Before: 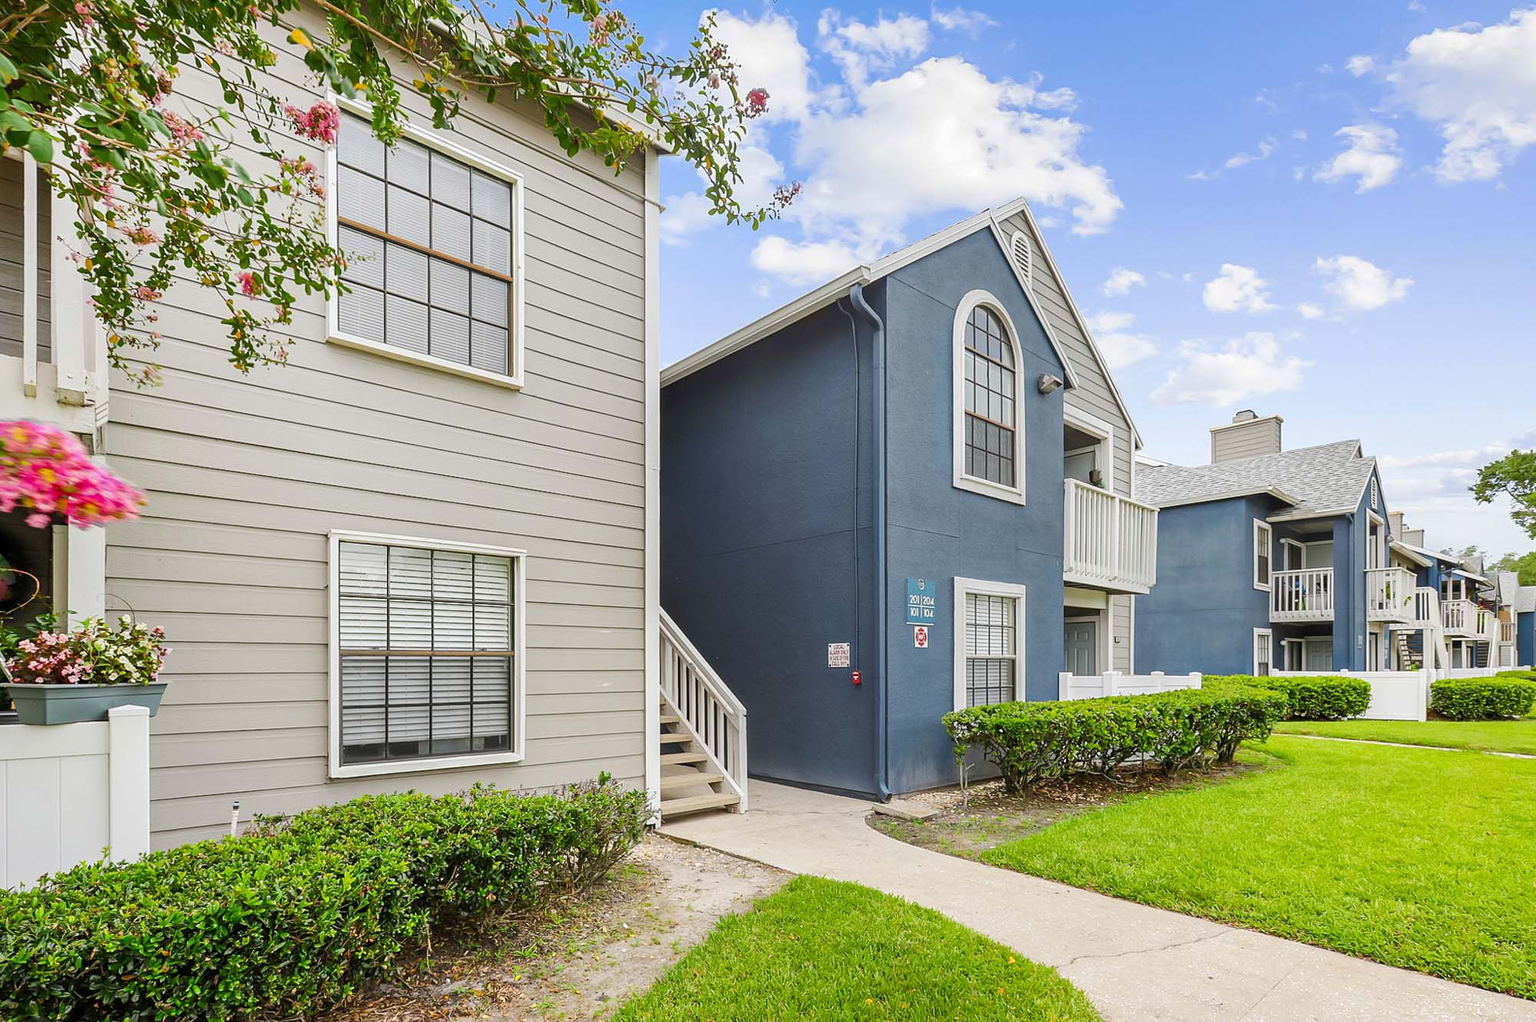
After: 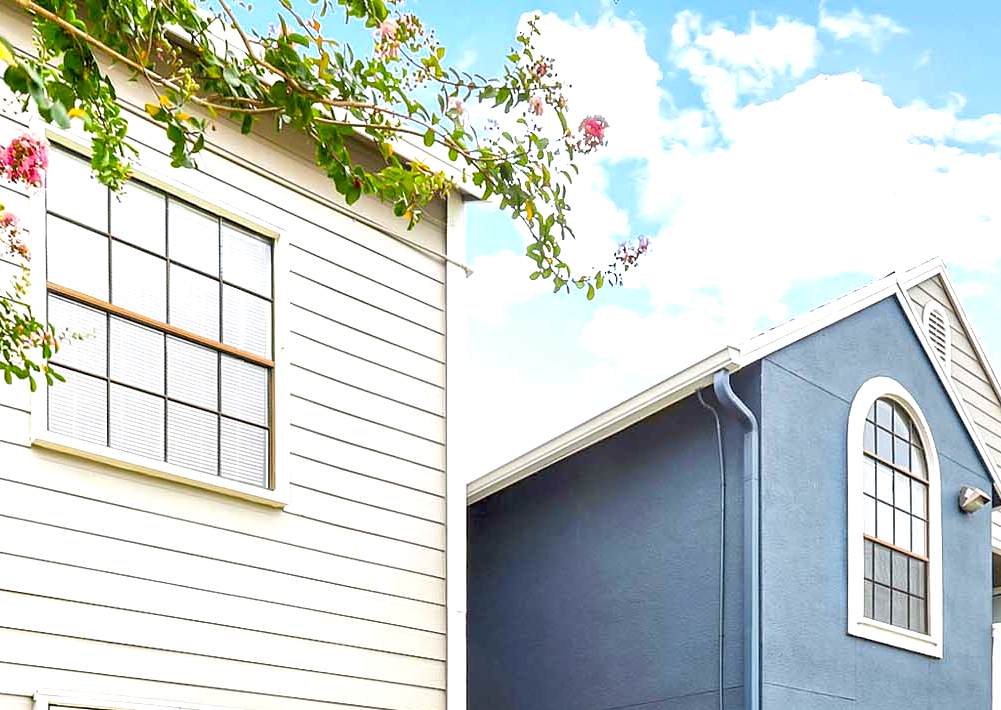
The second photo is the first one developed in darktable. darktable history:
crop: left 19.657%, right 30.247%, bottom 46.606%
exposure: black level correction 0.01, exposure 1 EV, compensate exposure bias true, compensate highlight preservation false
